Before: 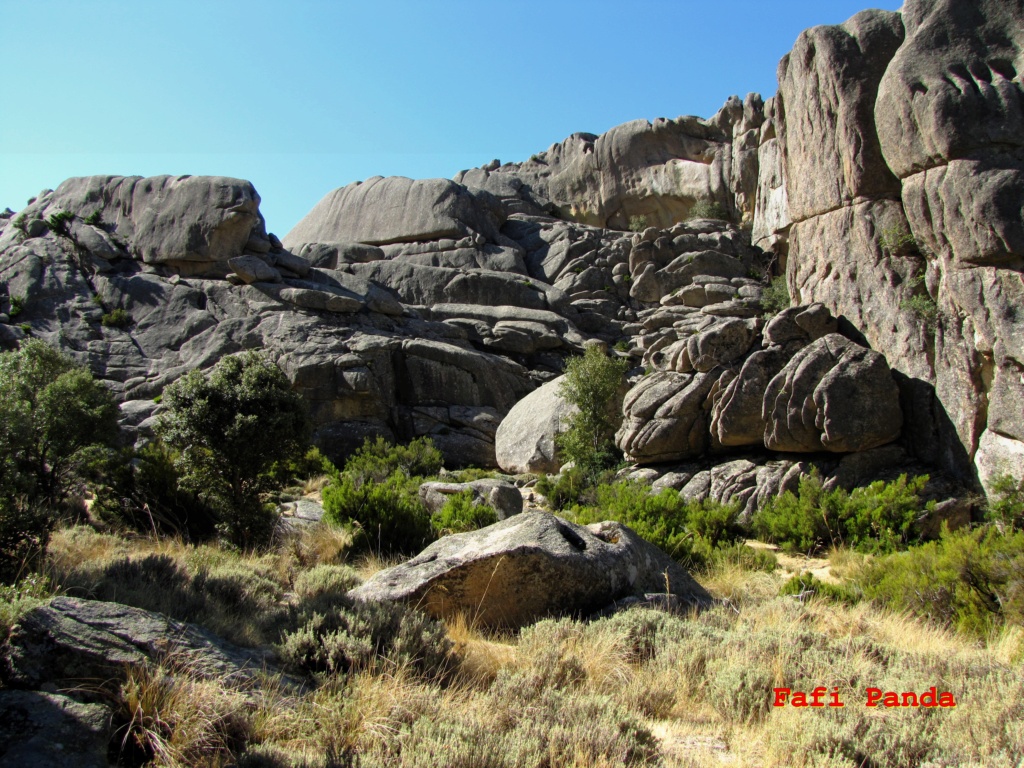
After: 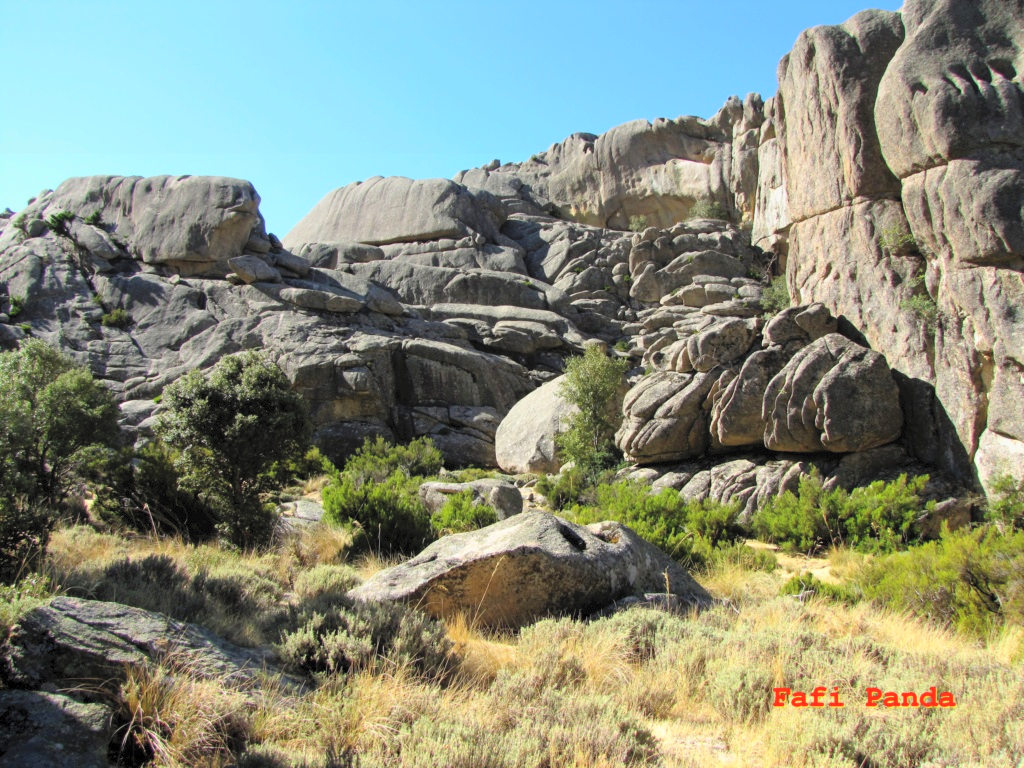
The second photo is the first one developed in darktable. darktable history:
contrast brightness saturation: contrast 0.103, brightness 0.301, saturation 0.139
